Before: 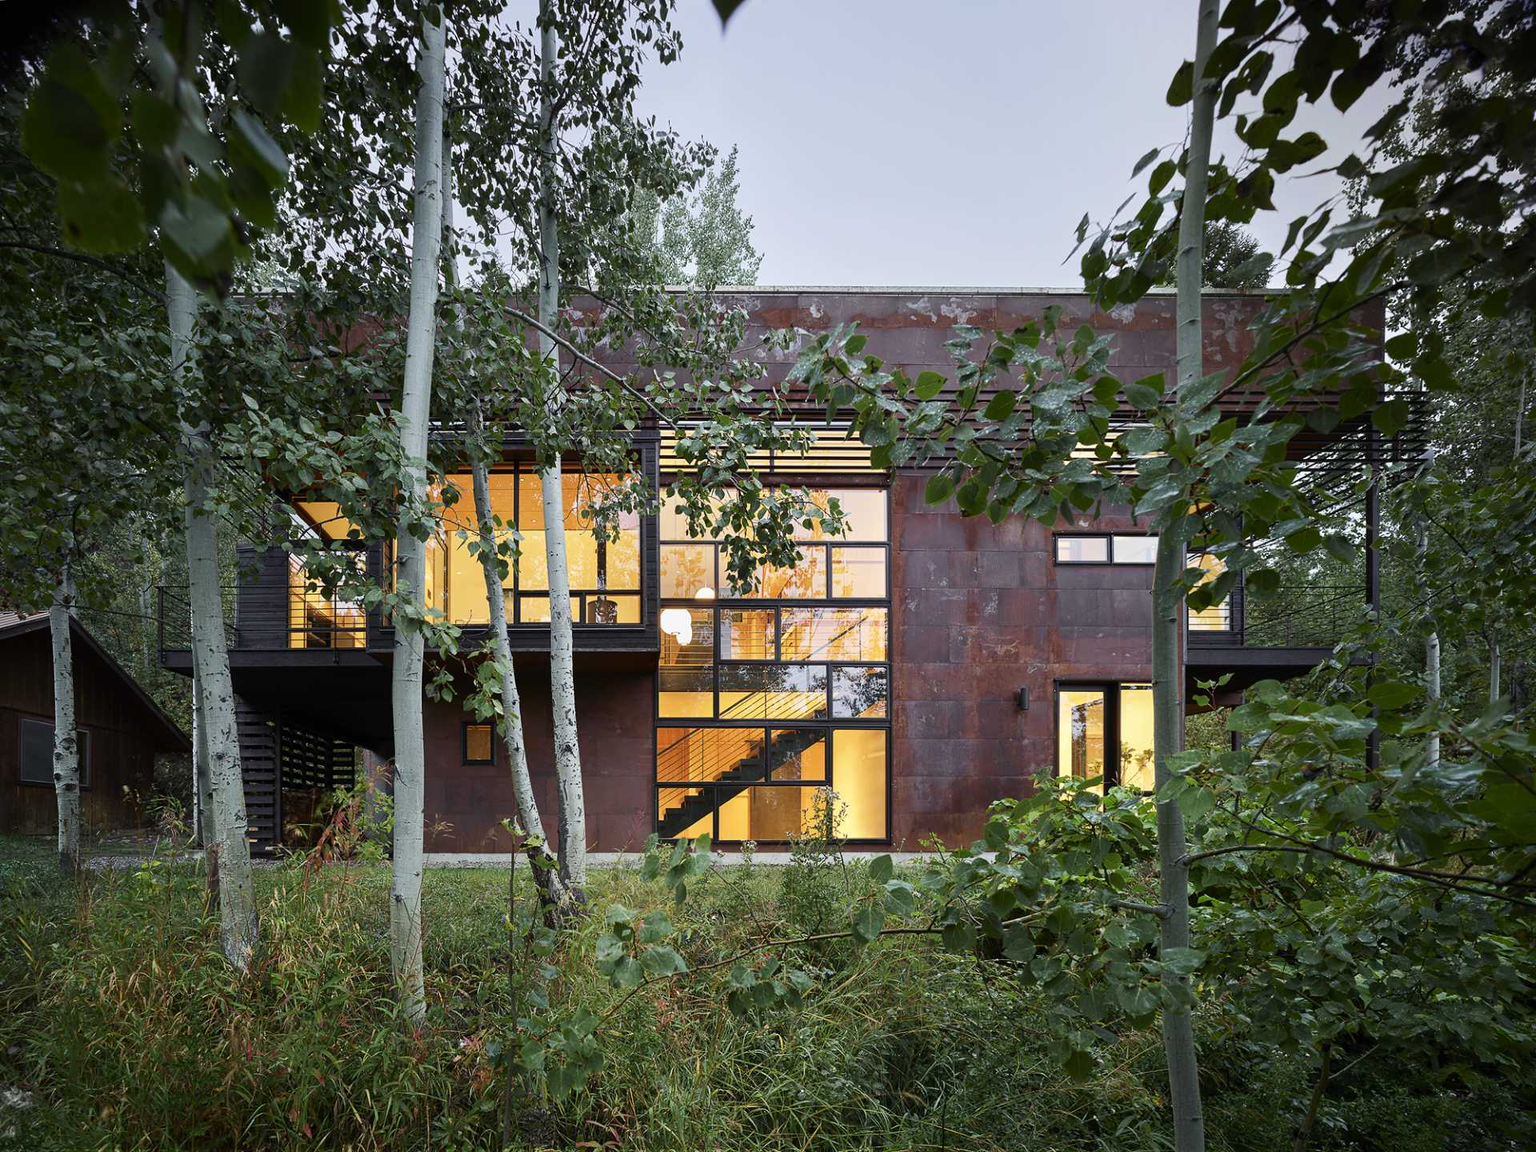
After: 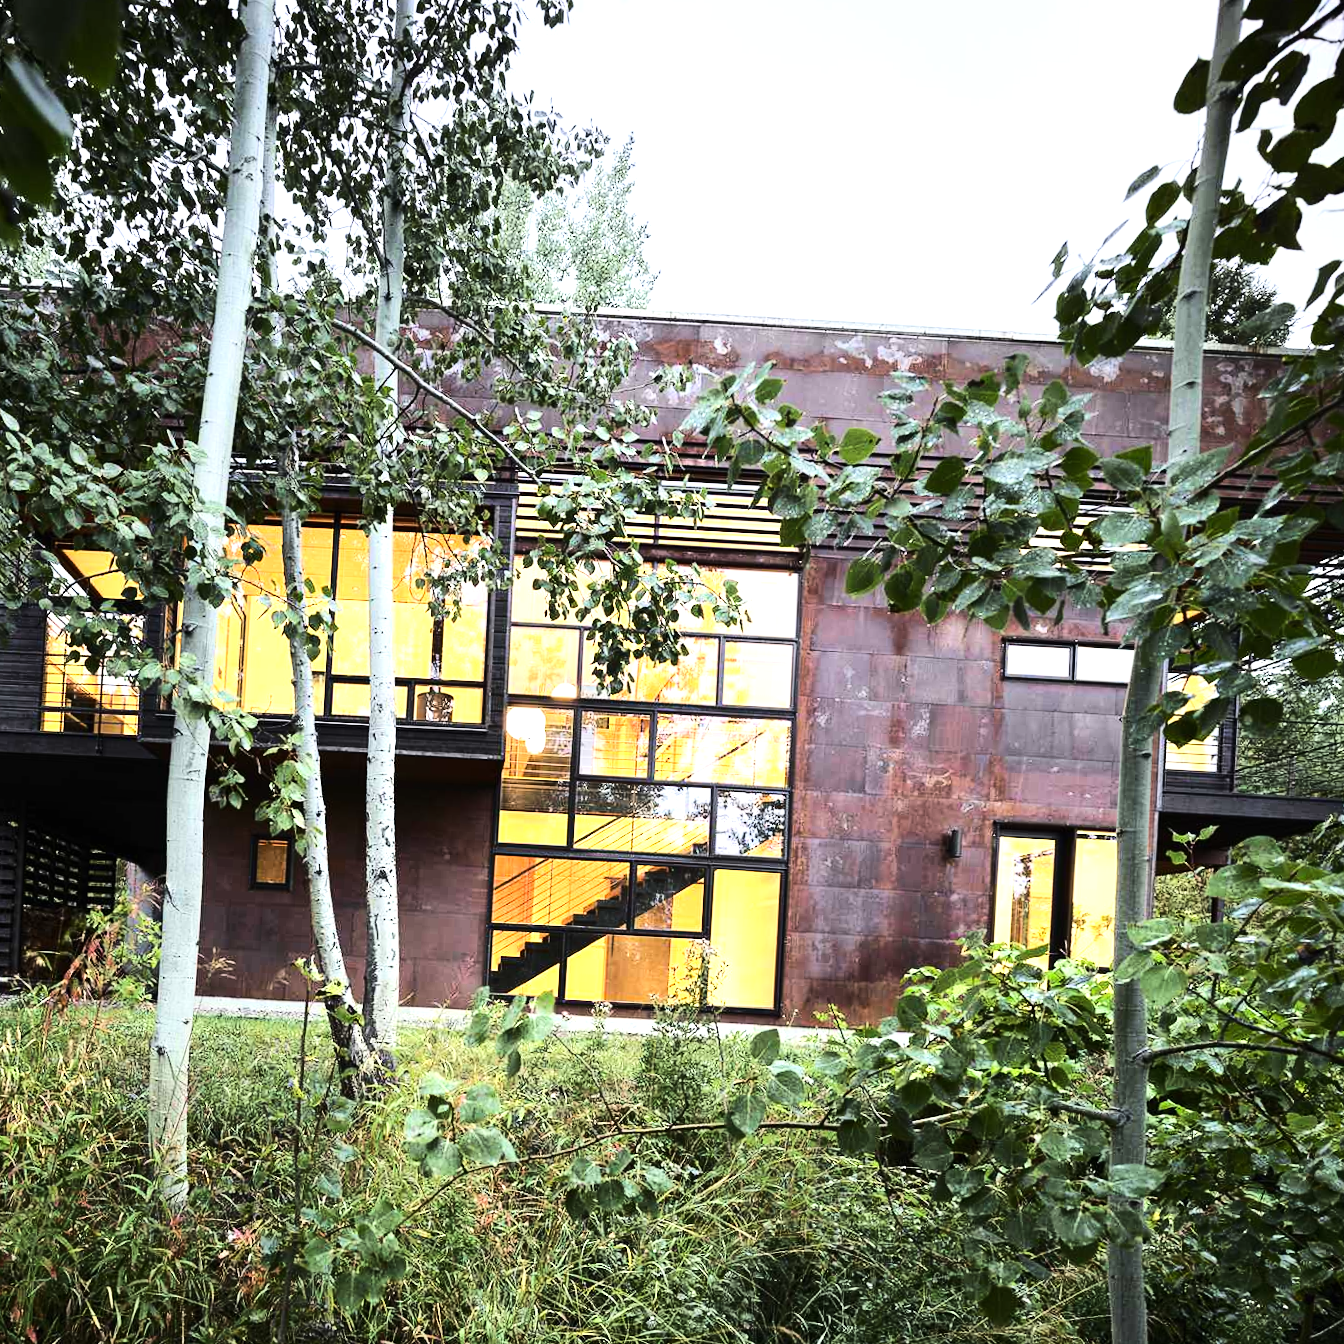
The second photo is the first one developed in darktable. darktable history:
base curve: curves: ch0 [(0, 0) (0.036, 0.025) (0.121, 0.166) (0.206, 0.329) (0.605, 0.79) (1, 1)], preserve colors average RGB
levels: mode automatic
crop and rotate: angle -3.07°, left 14.112%, top 0.021%, right 10.985%, bottom 0.079%
tone equalizer: -8 EV -0.429 EV, -7 EV -0.366 EV, -6 EV -0.338 EV, -5 EV -0.228 EV, -3 EV 0.234 EV, -2 EV 0.315 EV, -1 EV 0.39 EV, +0 EV 0.433 EV, edges refinement/feathering 500, mask exposure compensation -1.57 EV, preserve details no
exposure: black level correction 0, exposure 0.691 EV, compensate highlight preservation false
